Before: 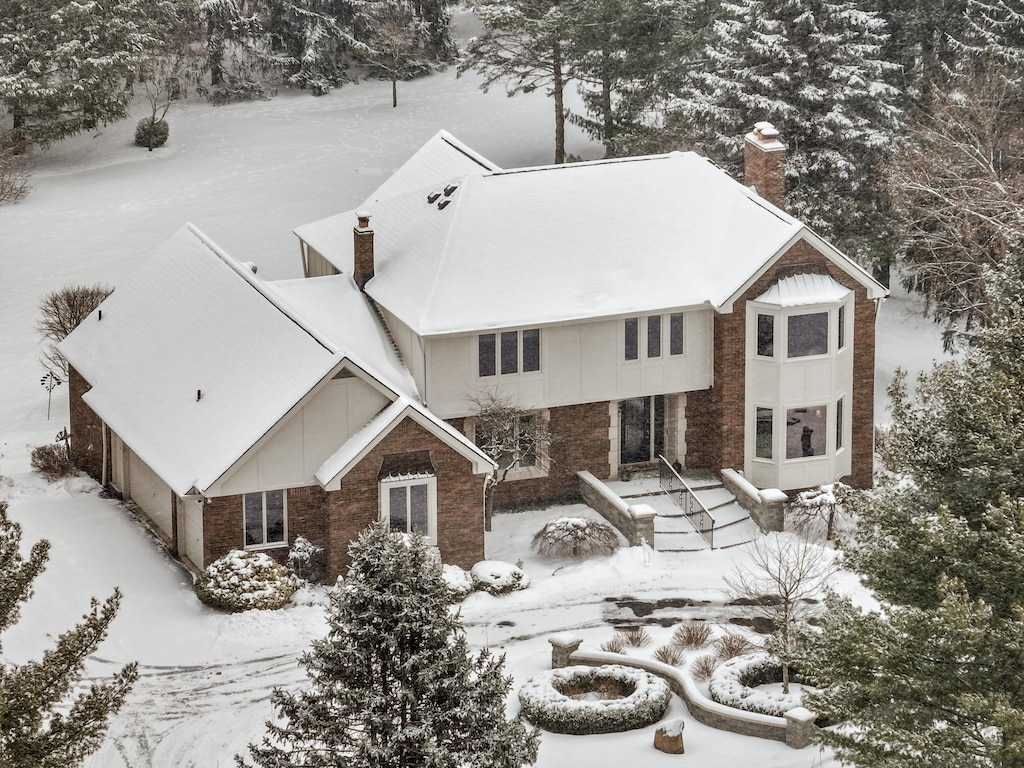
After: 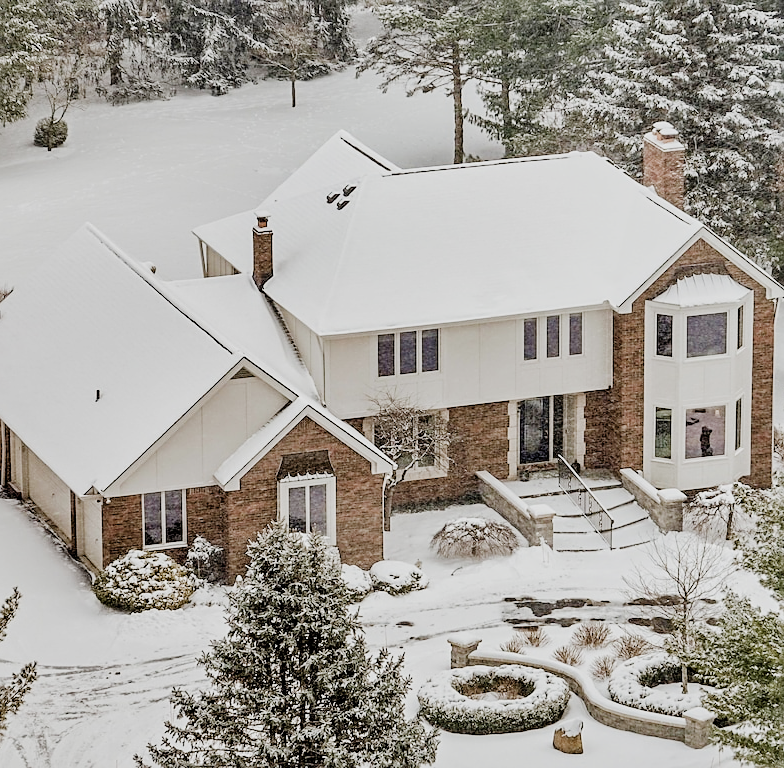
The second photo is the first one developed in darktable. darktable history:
velvia: on, module defaults
crop: left 9.881%, right 12.601%
filmic rgb: black relative exposure -6.2 EV, white relative exposure 6.97 EV, threshold 3 EV, hardness 2.25, add noise in highlights 0.001, preserve chrominance no, color science v3 (2019), use custom middle-gray values true, contrast in highlights soft, enable highlight reconstruction true
sharpen: on, module defaults
exposure: black level correction 0, exposure 0.704 EV, compensate highlight preservation false
